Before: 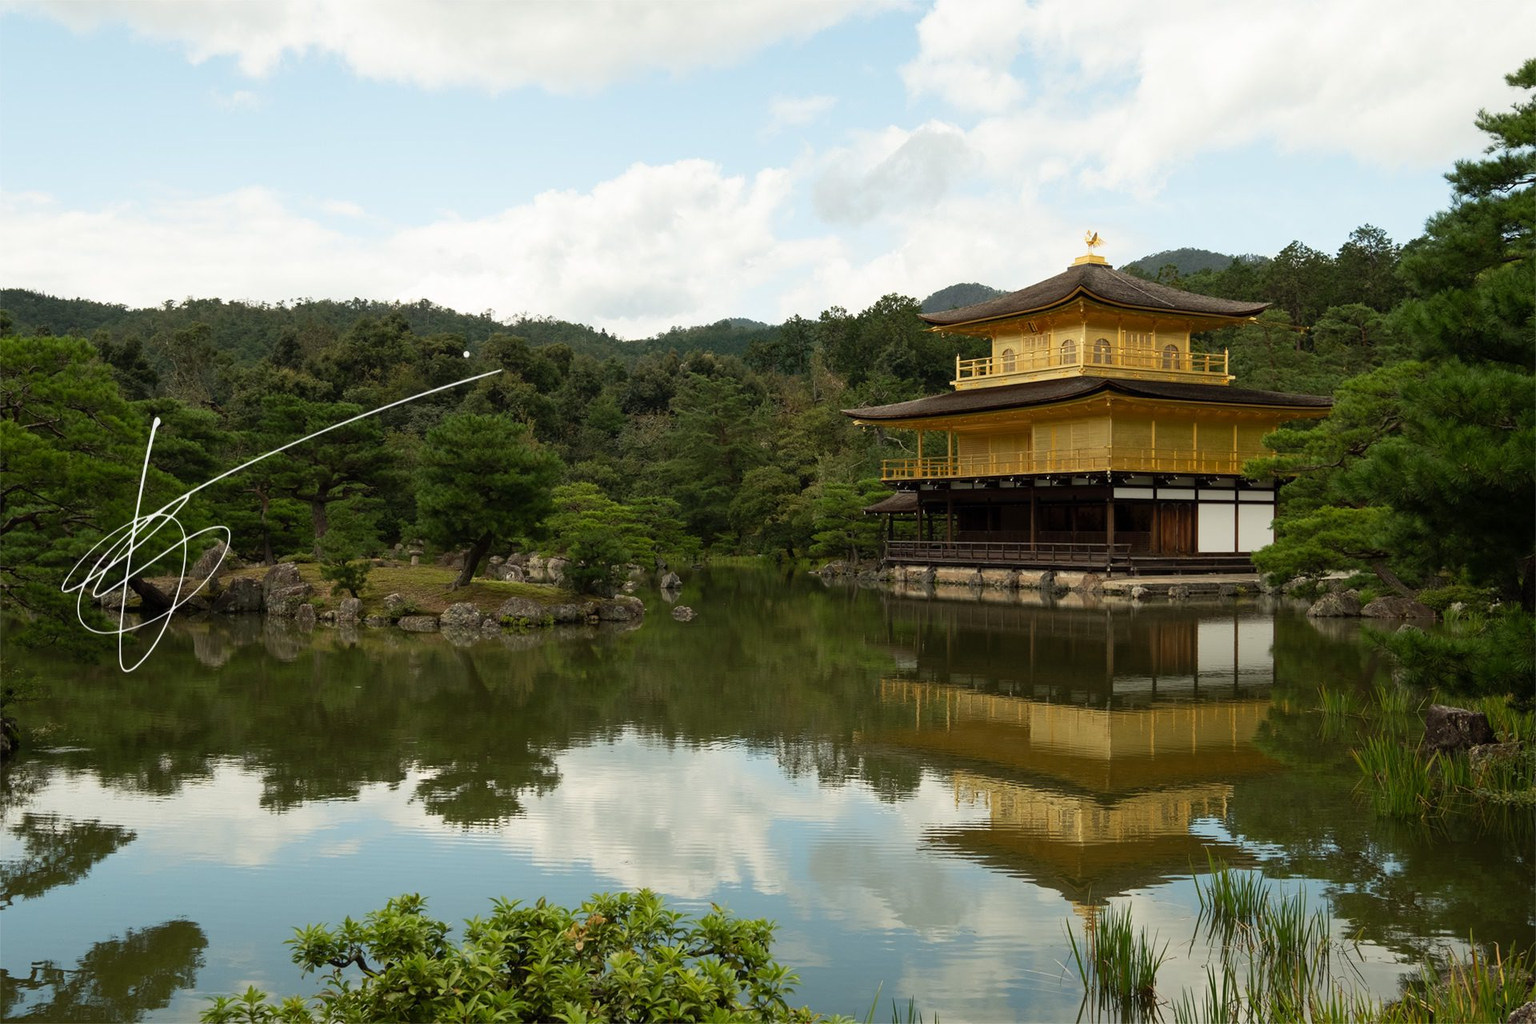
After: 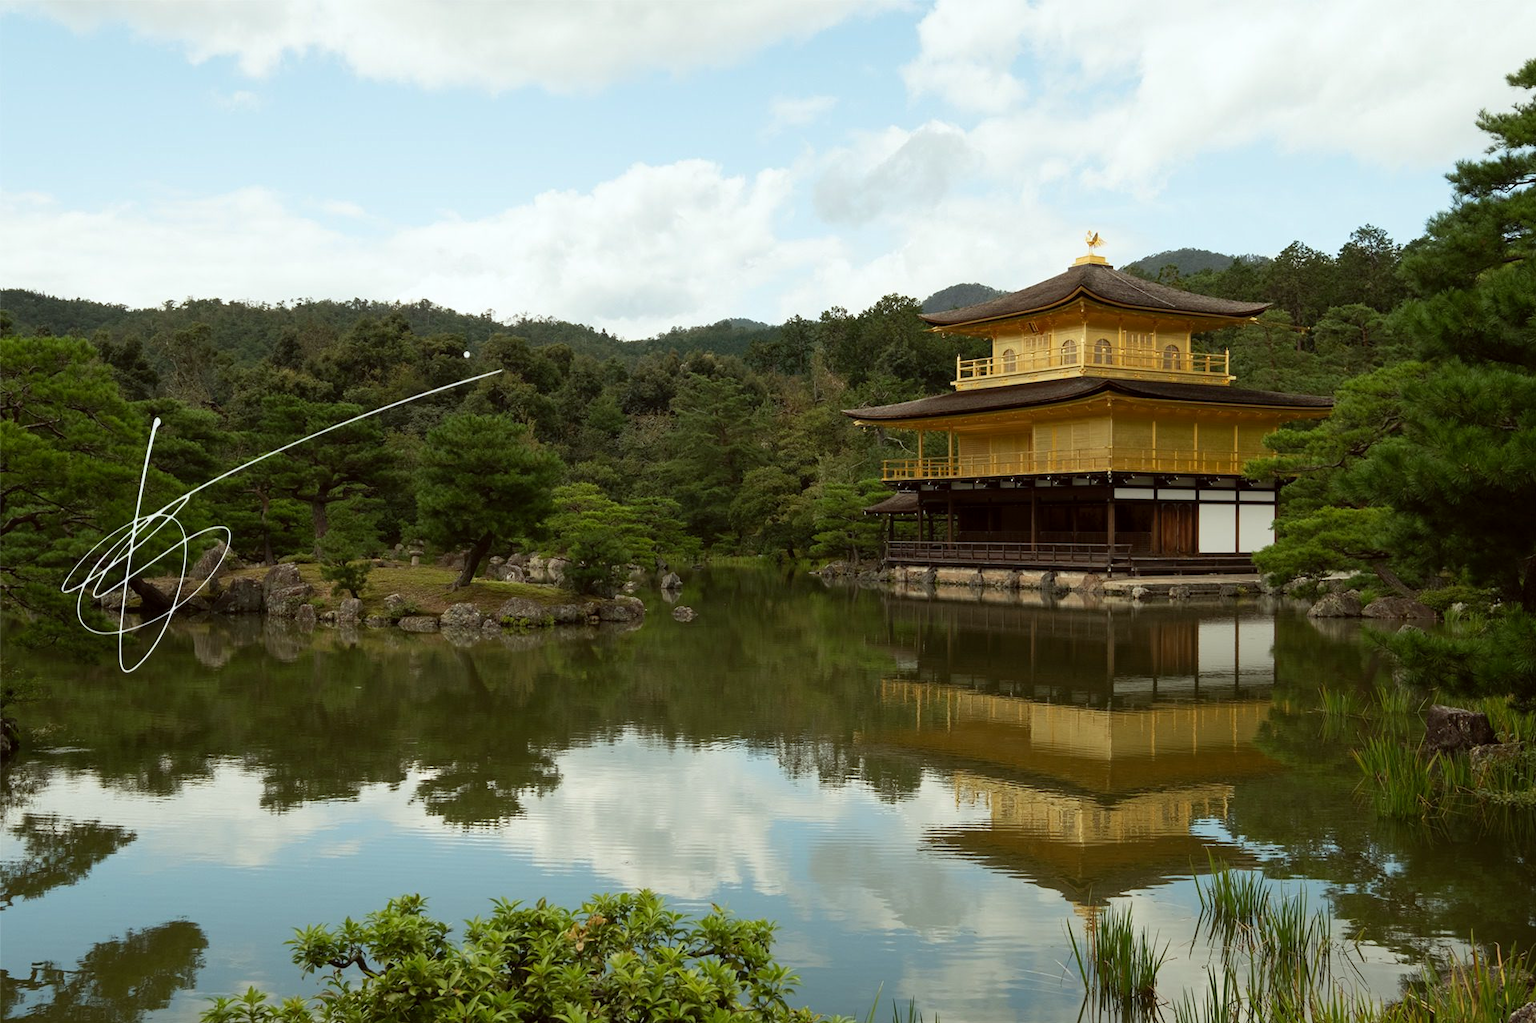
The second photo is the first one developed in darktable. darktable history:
color correction: highlights a* -2.73, highlights b* -2.09, shadows a* 2.41, shadows b* 2.73
